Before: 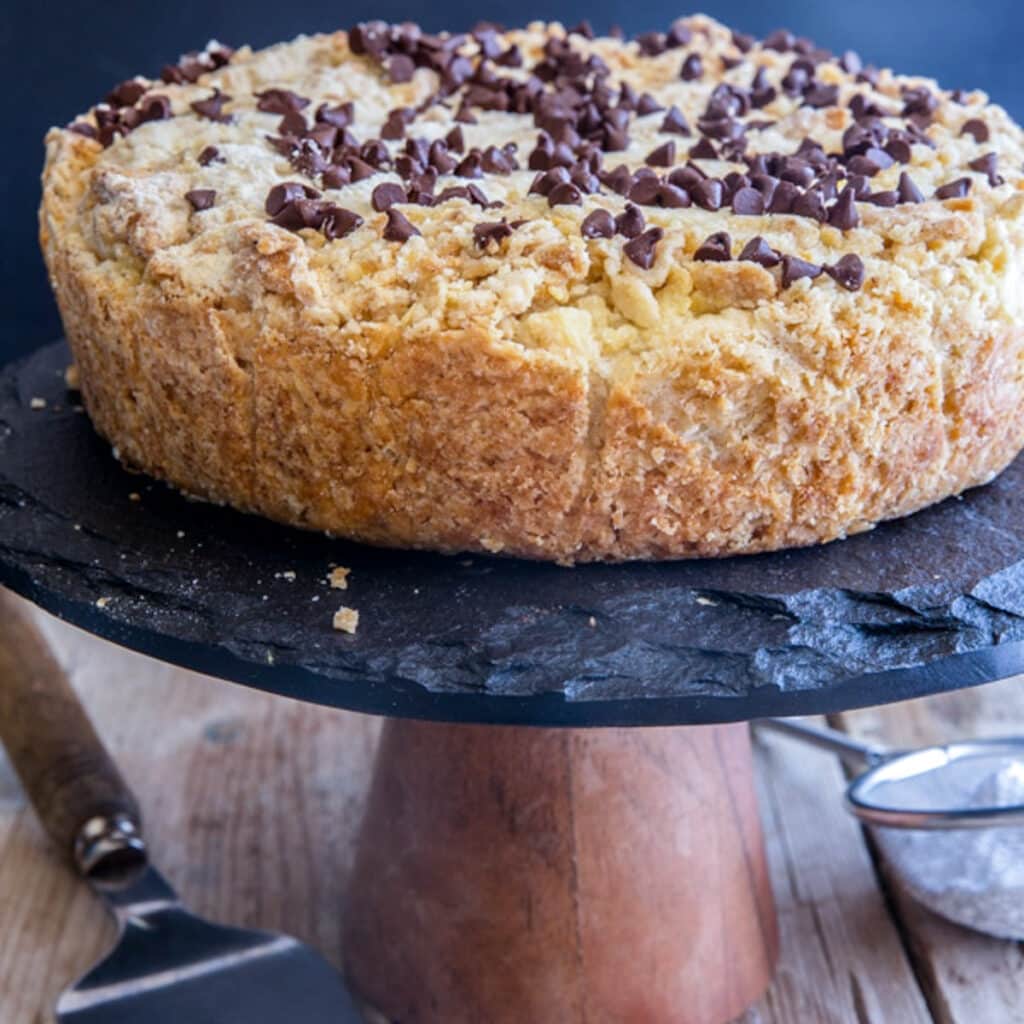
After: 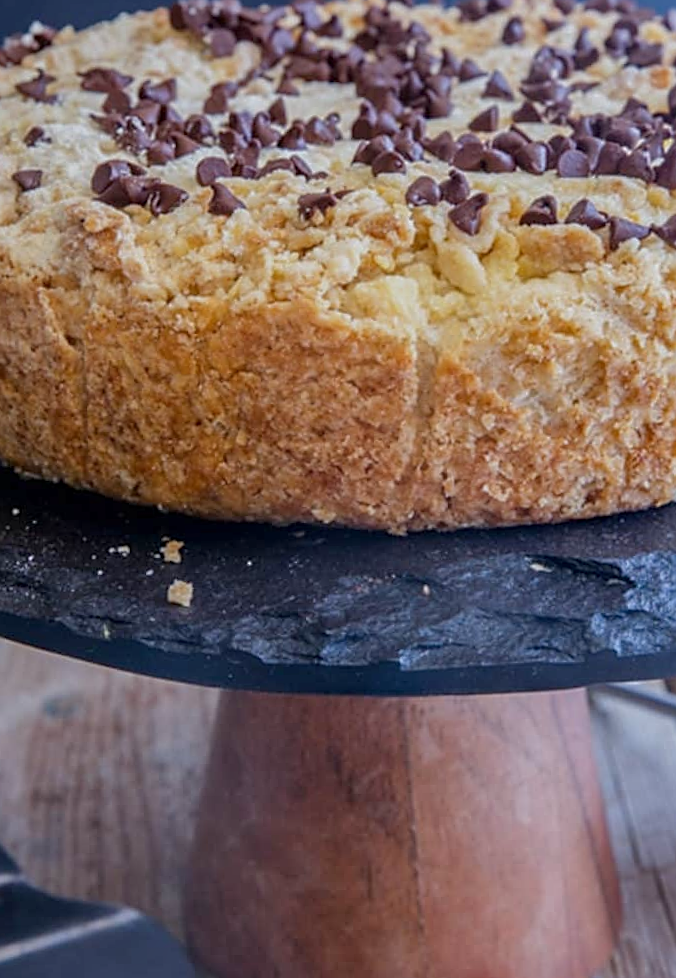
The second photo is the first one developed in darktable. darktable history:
sharpen: on, module defaults
rotate and perspective: rotation -1.32°, lens shift (horizontal) -0.031, crop left 0.015, crop right 0.985, crop top 0.047, crop bottom 0.982
tone equalizer: -8 EV 0.25 EV, -7 EV 0.417 EV, -6 EV 0.417 EV, -5 EV 0.25 EV, -3 EV -0.25 EV, -2 EV -0.417 EV, -1 EV -0.417 EV, +0 EV -0.25 EV, edges refinement/feathering 500, mask exposure compensation -1.57 EV, preserve details guided filter
crop and rotate: left 15.546%, right 17.787%
